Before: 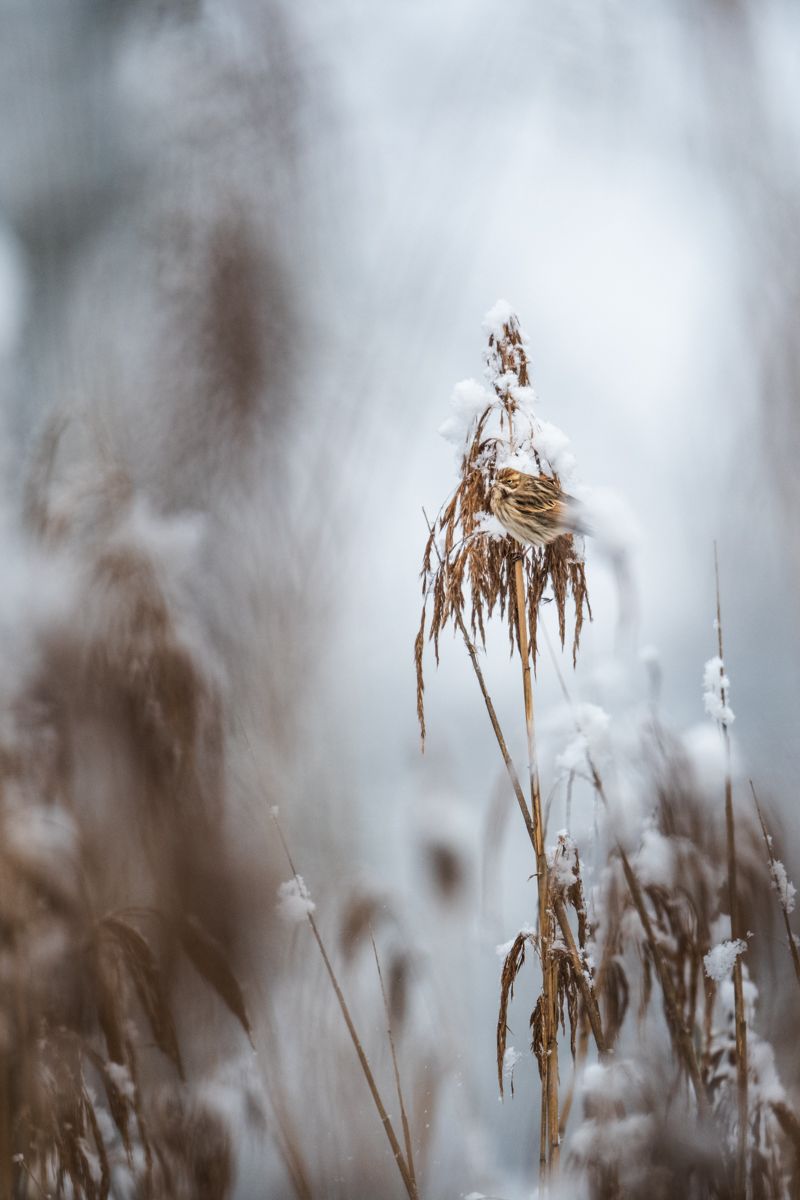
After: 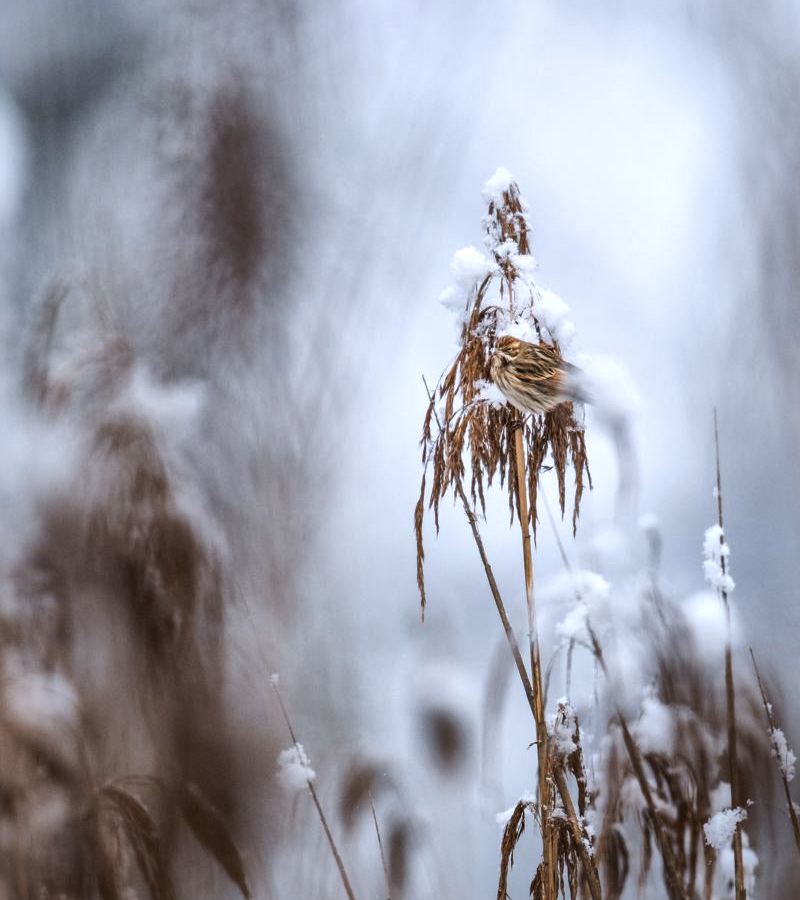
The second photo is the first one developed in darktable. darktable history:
color zones: curves: ch1 [(0, 0.513) (0.143, 0.524) (0.286, 0.511) (0.429, 0.506) (0.571, 0.503) (0.714, 0.503) (0.857, 0.508) (1, 0.513)]
local contrast: mode bilateral grid, contrast 20, coarseness 50, detail 171%, midtone range 0.2
color calibration: illuminant as shot in camera, x 0.358, y 0.373, temperature 4628.91 K
crop: top 11.038%, bottom 13.962%
